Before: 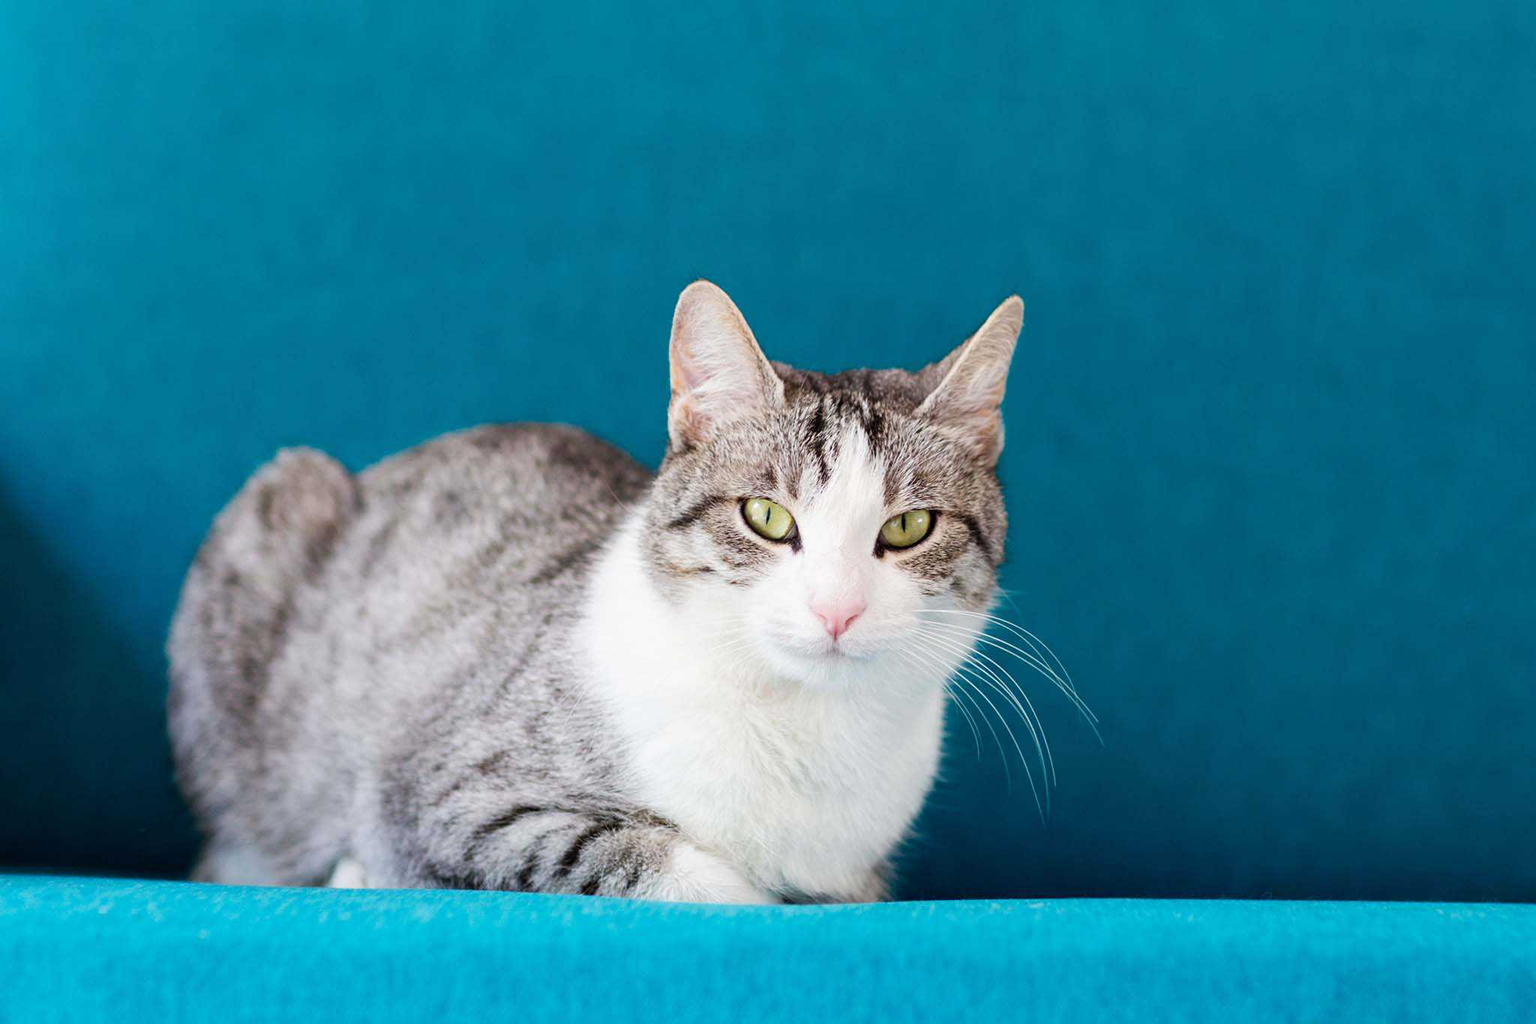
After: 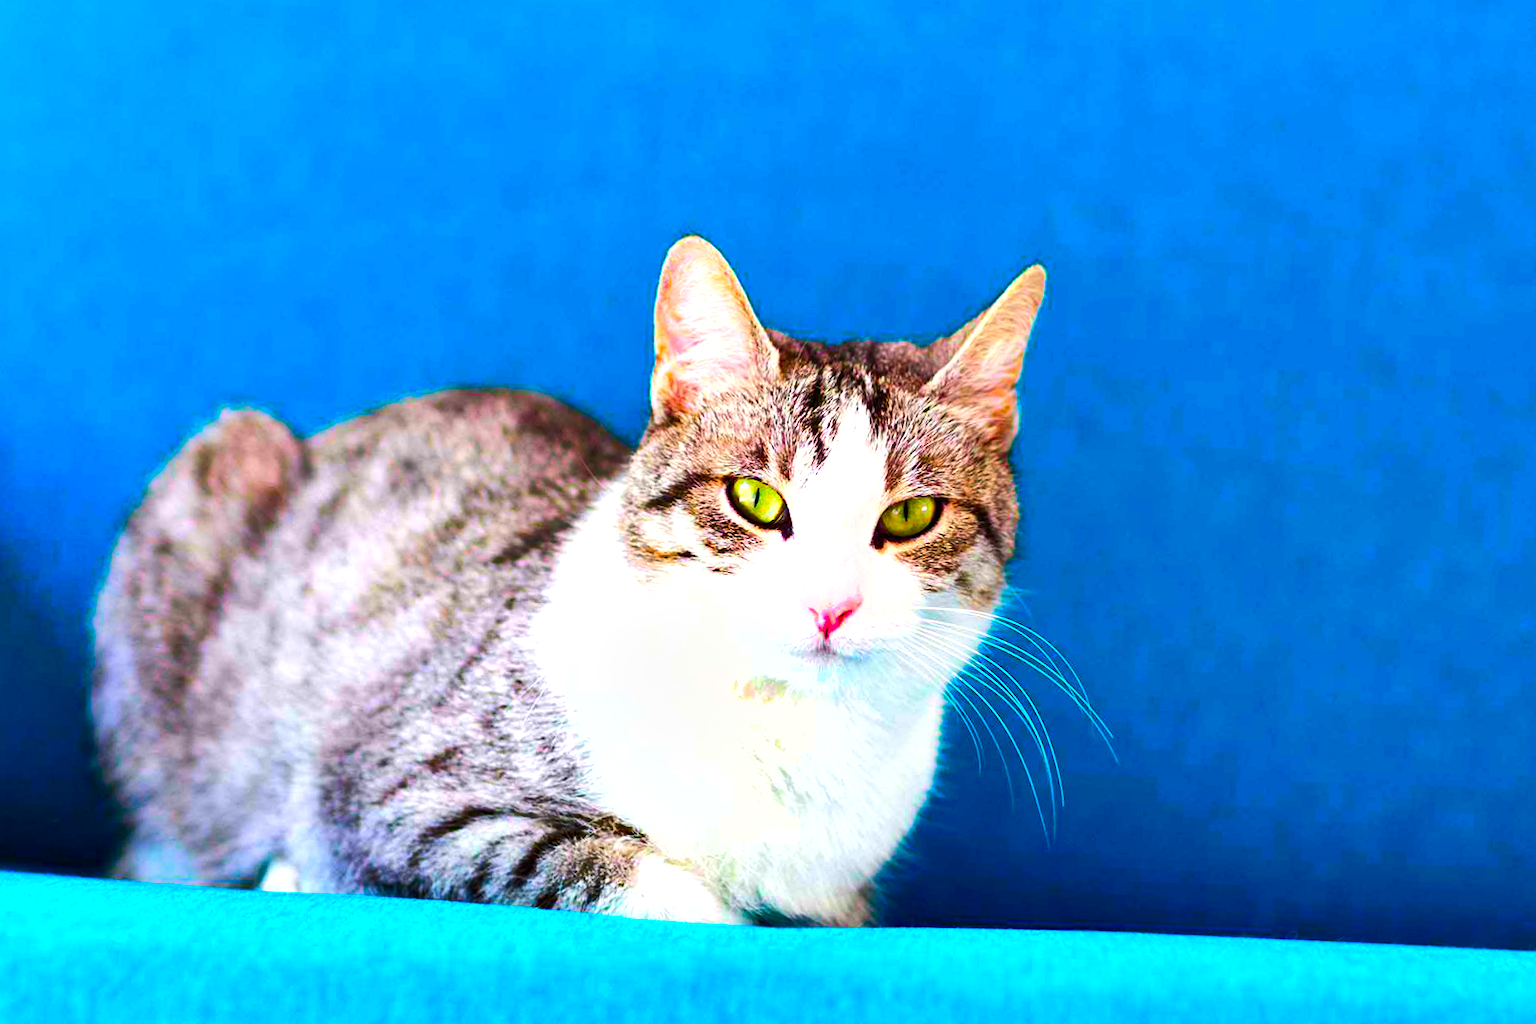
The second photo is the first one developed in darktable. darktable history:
shadows and highlights: soften with gaussian
tone equalizer: -8 EV -0.75 EV, -7 EV -0.7 EV, -6 EV -0.6 EV, -5 EV -0.4 EV, -3 EV 0.4 EV, -2 EV 0.6 EV, -1 EV 0.7 EV, +0 EV 0.75 EV, edges refinement/feathering 500, mask exposure compensation -1.57 EV, preserve details no
exposure: compensate highlight preservation false
color correction: saturation 3
crop and rotate: angle -1.96°, left 3.097%, top 4.154%, right 1.586%, bottom 0.529%
